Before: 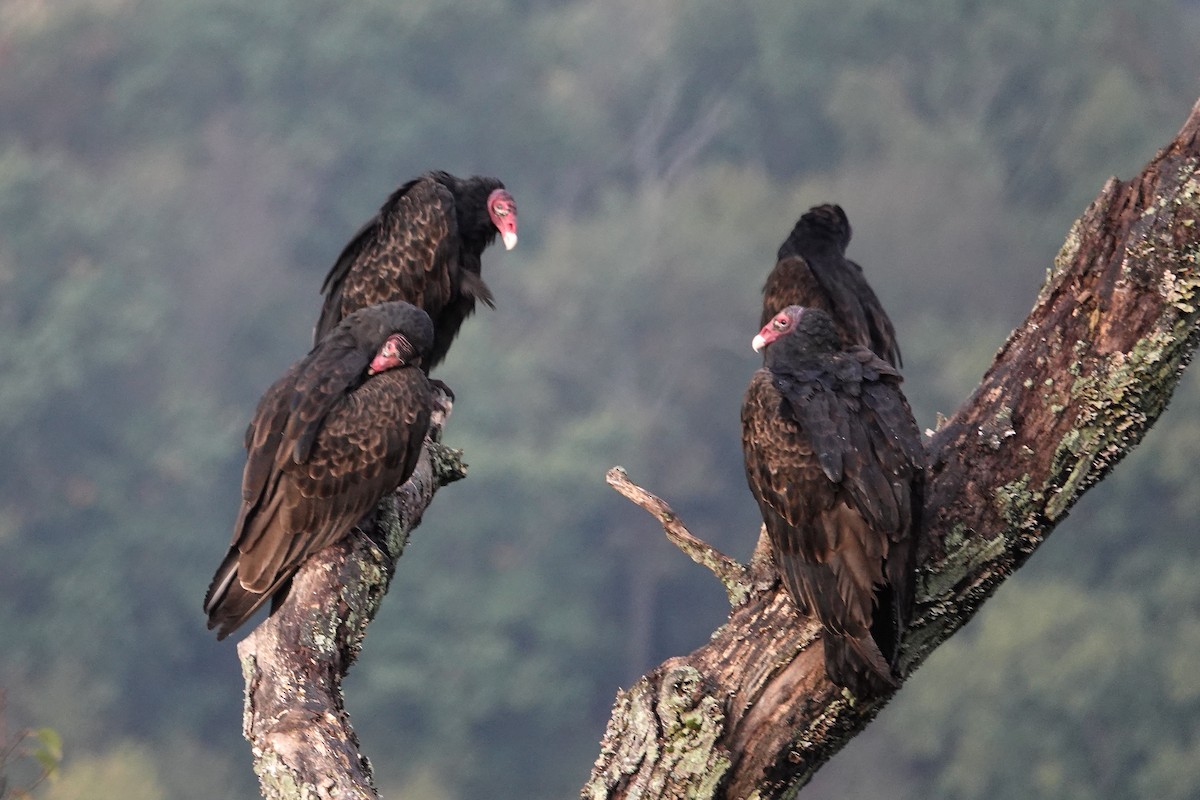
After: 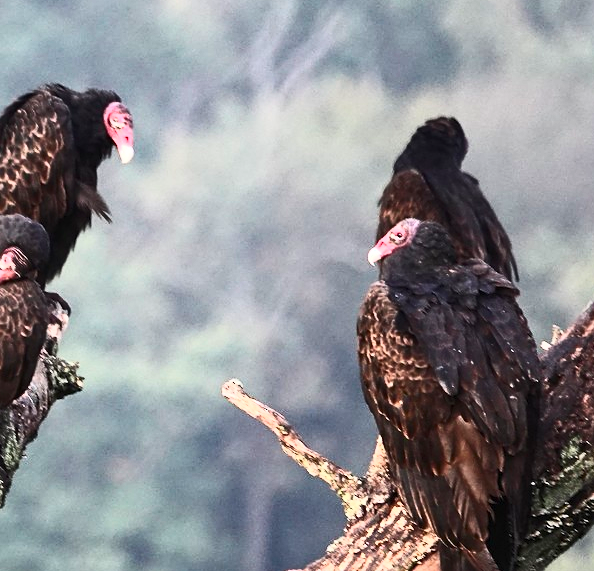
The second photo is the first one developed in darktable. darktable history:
crop: left 32.075%, top 10.976%, right 18.355%, bottom 17.596%
contrast brightness saturation: contrast 0.62, brightness 0.34, saturation 0.14
exposure: exposure 0.2 EV, compensate highlight preservation false
sharpen: amount 0.2
